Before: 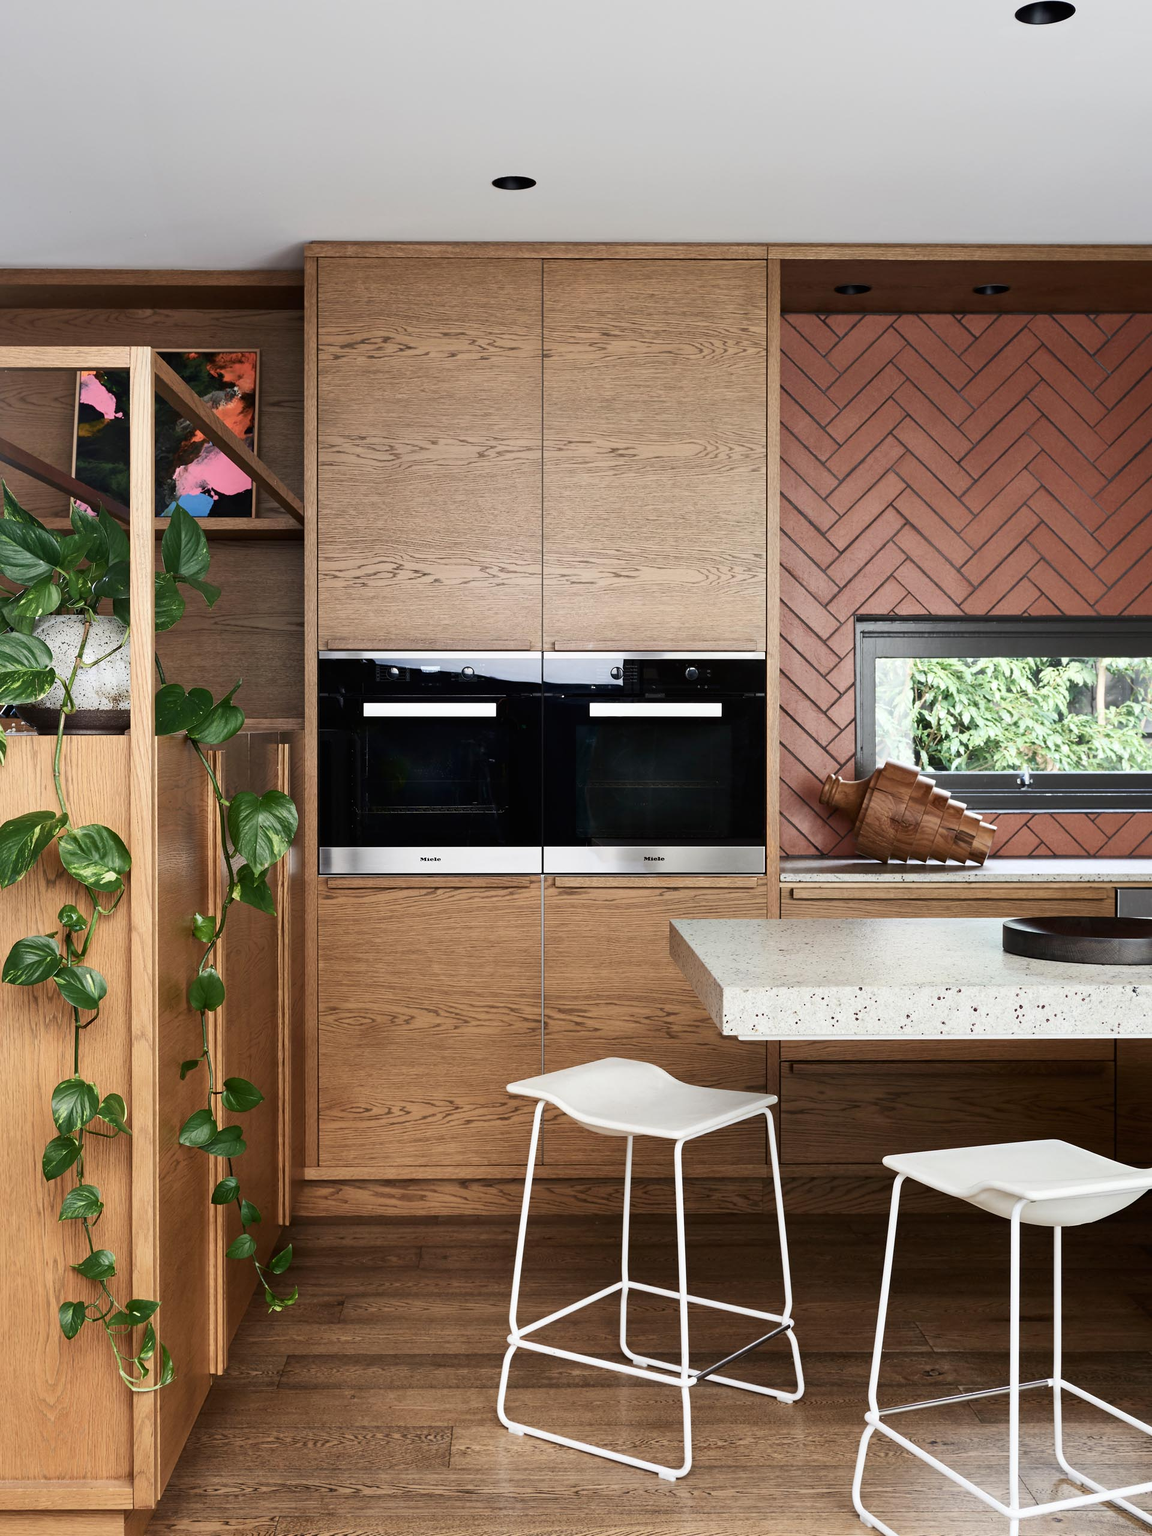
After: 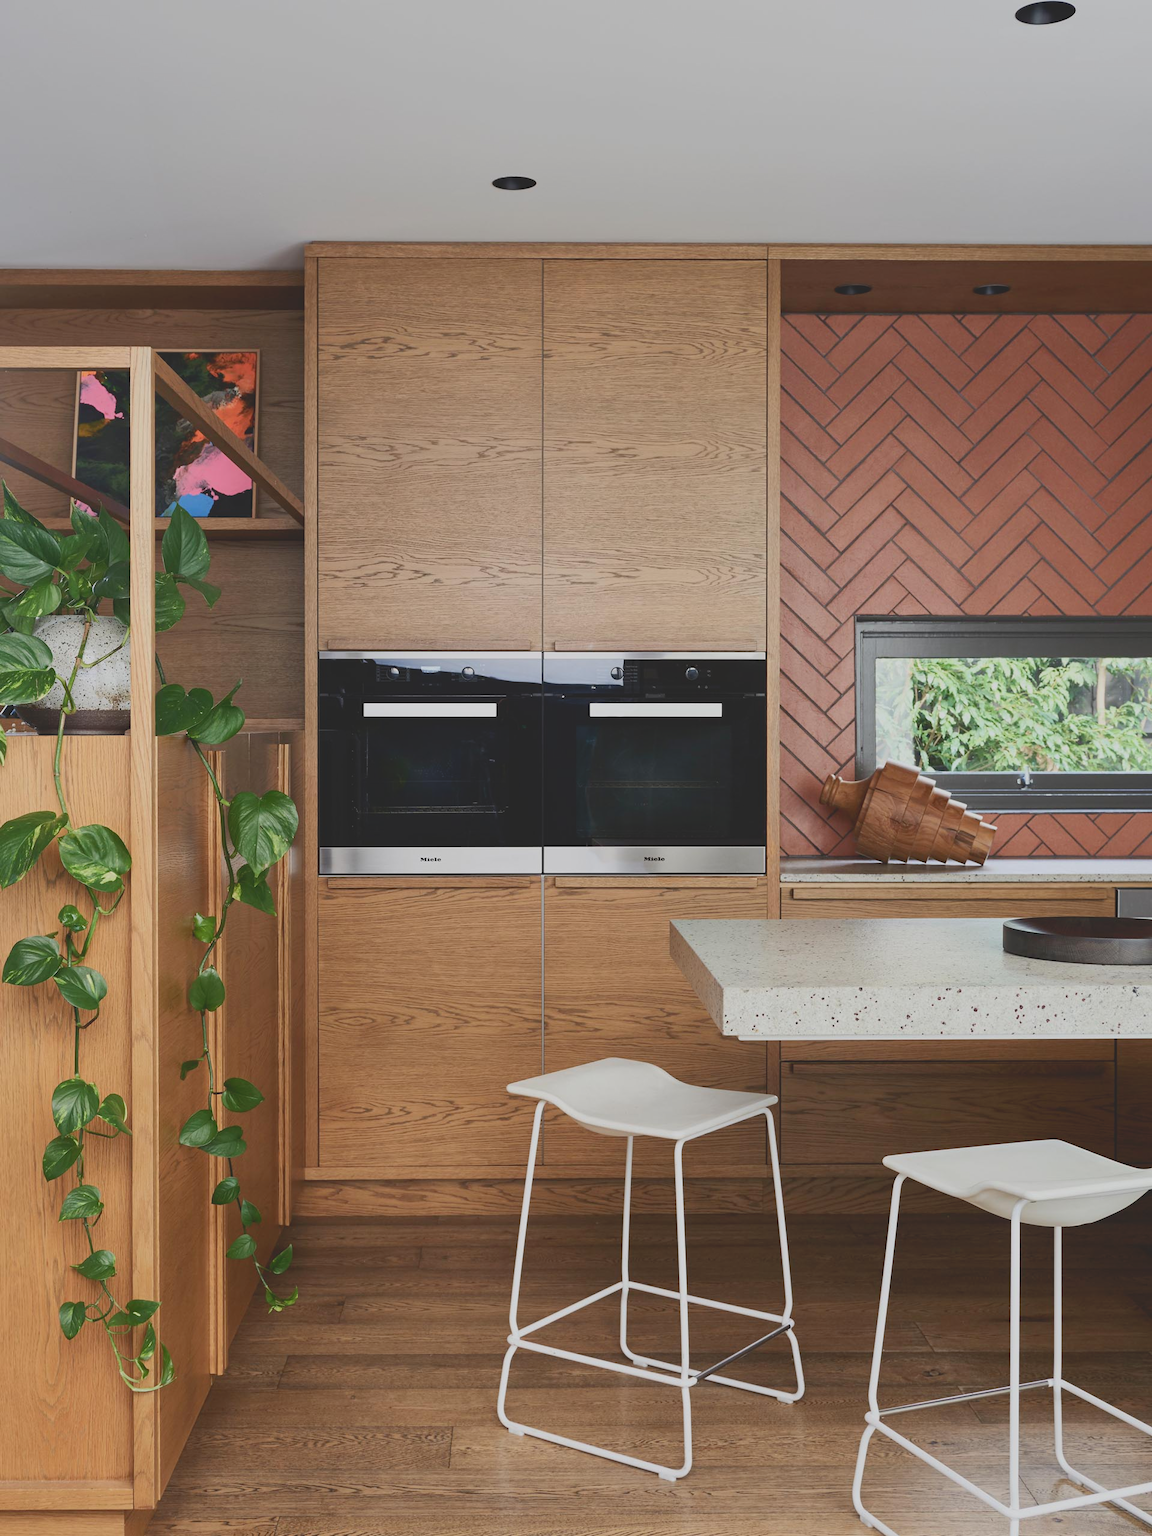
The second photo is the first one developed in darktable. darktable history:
exposure: compensate exposure bias true, compensate highlight preservation false
contrast brightness saturation: contrast -0.299
